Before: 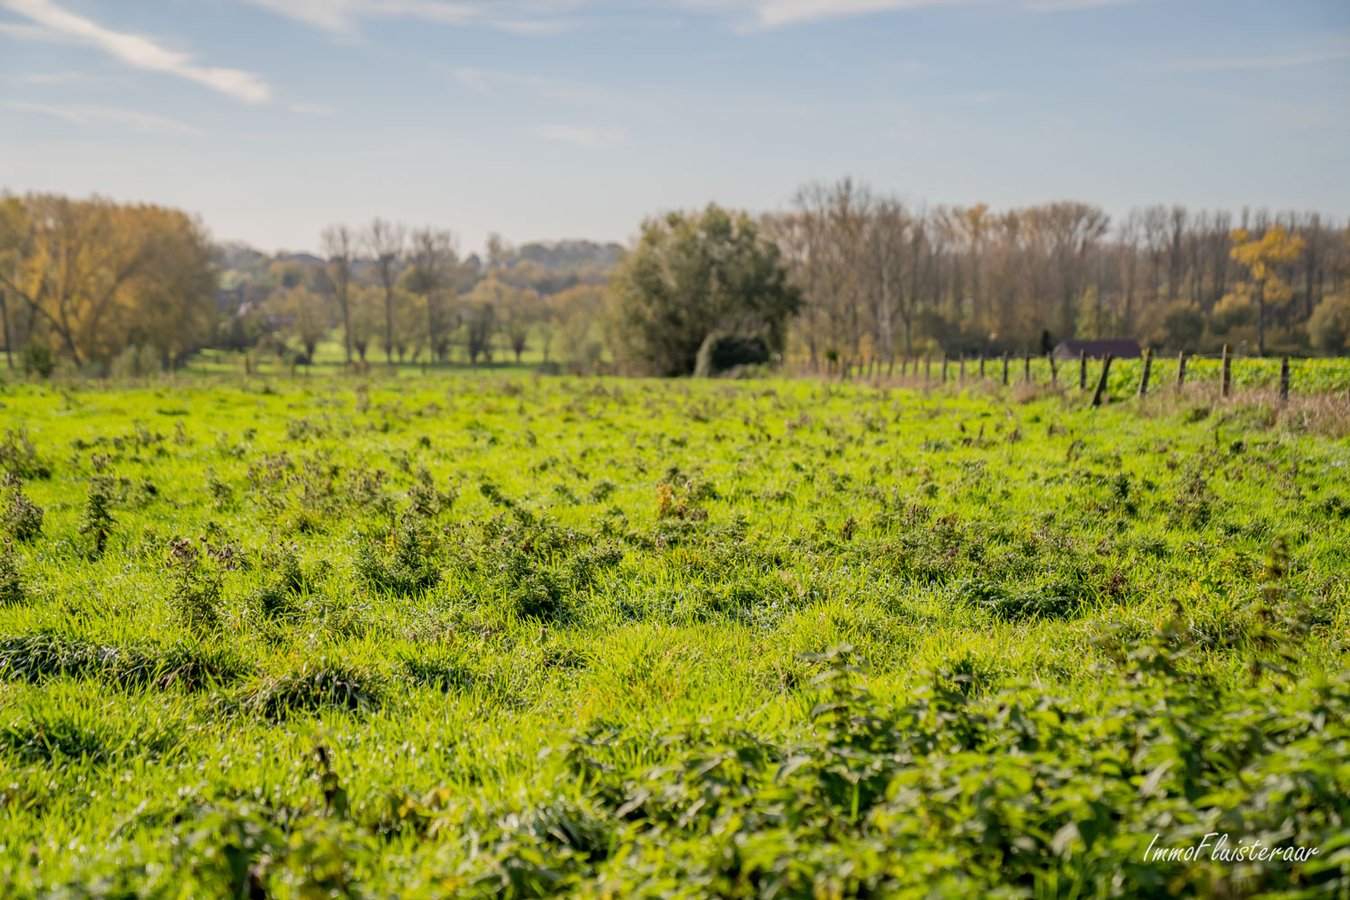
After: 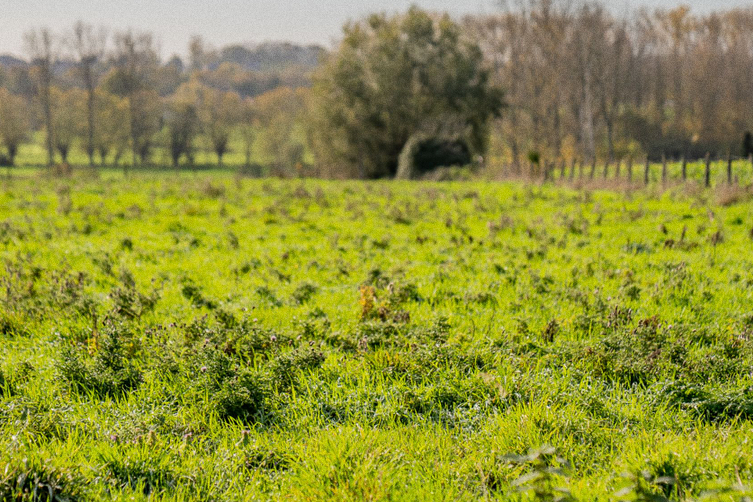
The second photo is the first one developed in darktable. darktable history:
crop and rotate: left 22.13%, top 22.054%, right 22.026%, bottom 22.102%
exposure: compensate highlight preservation false
grain: coarseness 0.09 ISO
